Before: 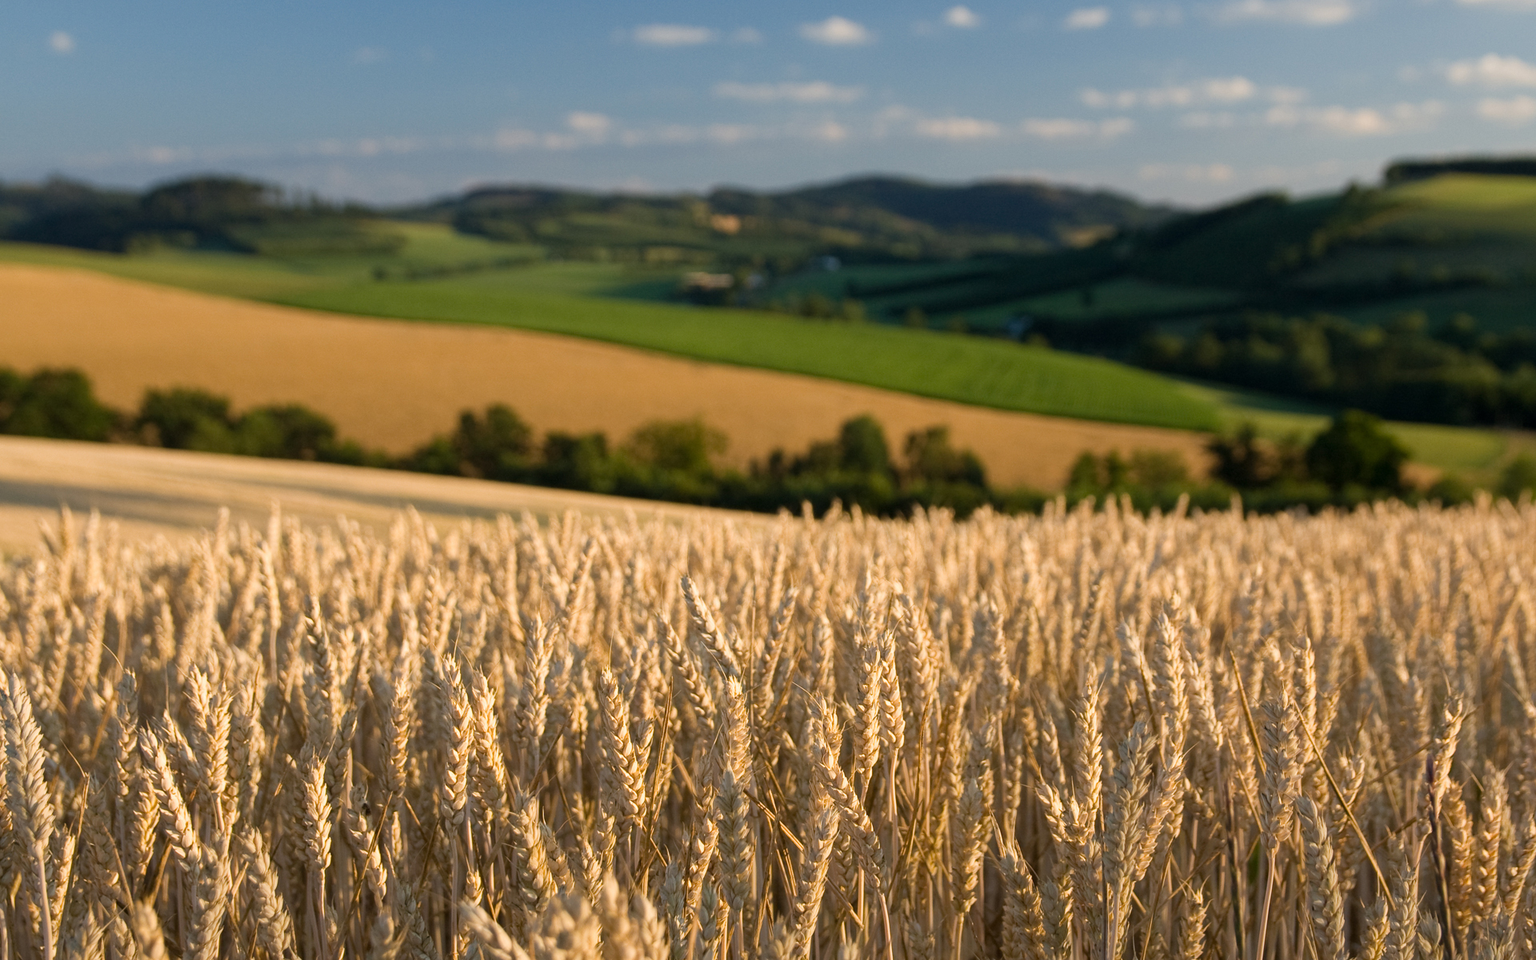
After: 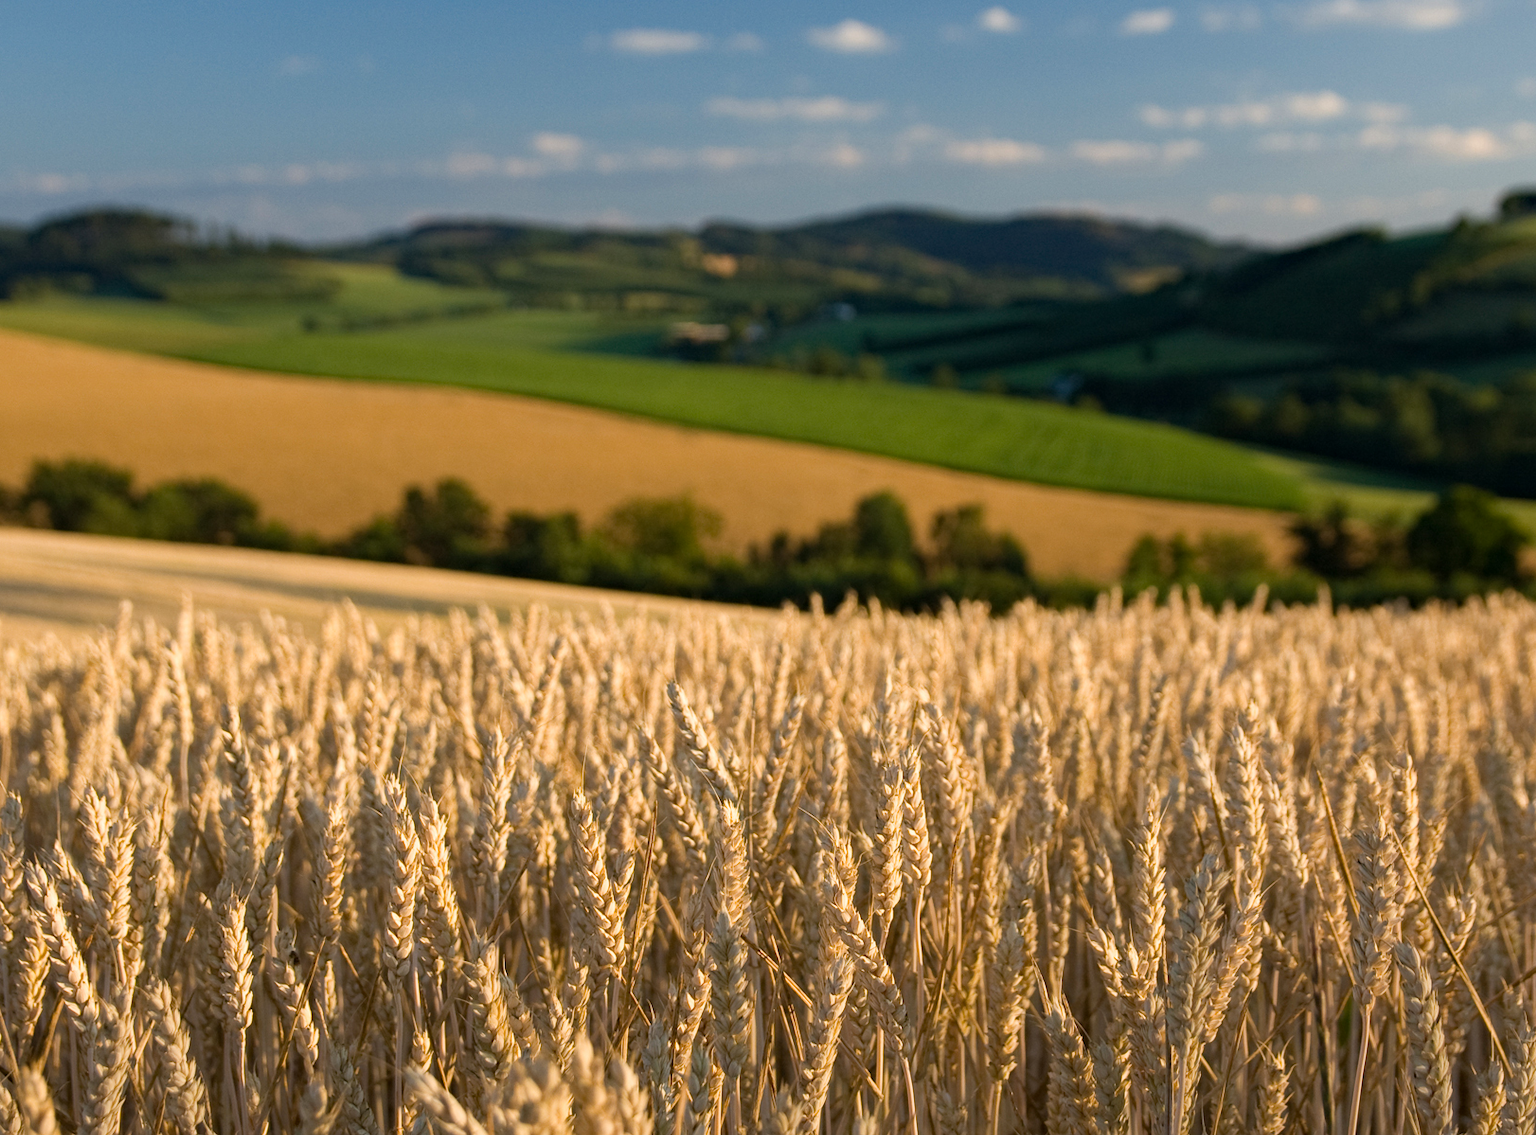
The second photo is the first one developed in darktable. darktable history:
crop: left 7.703%, right 7.807%
haze removal: compatibility mode true, adaptive false
